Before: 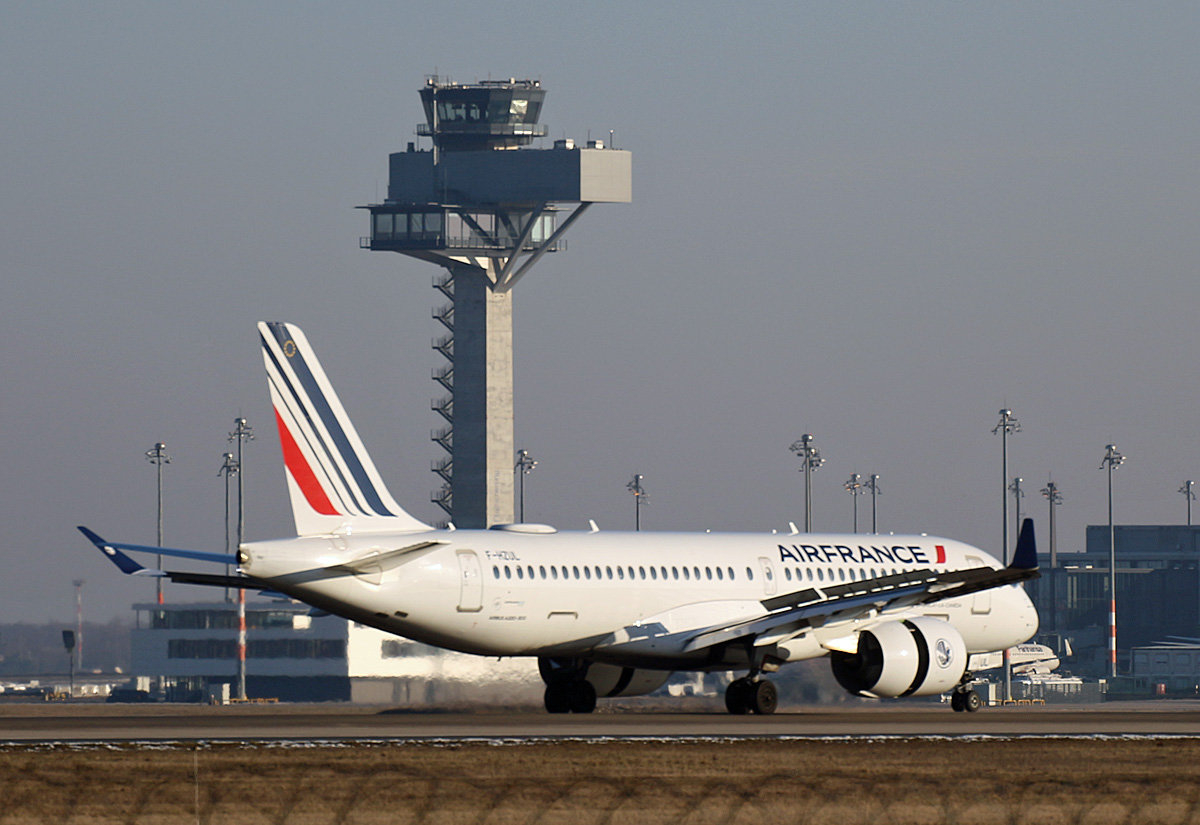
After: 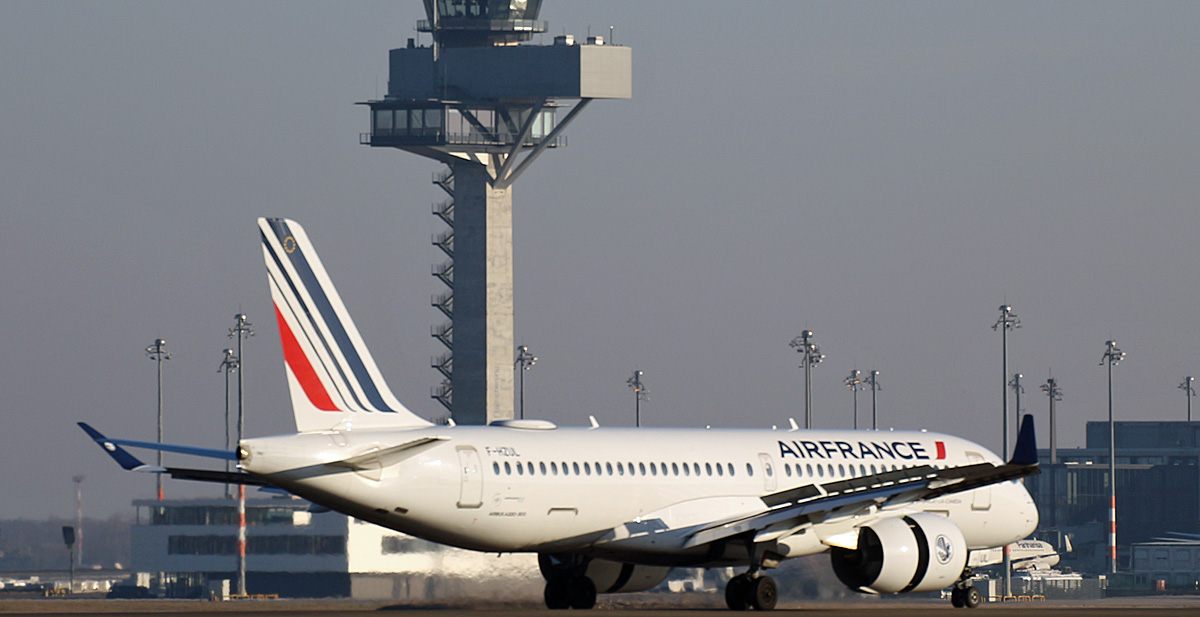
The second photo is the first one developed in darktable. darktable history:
crop and rotate: top 12.613%, bottom 12.545%
